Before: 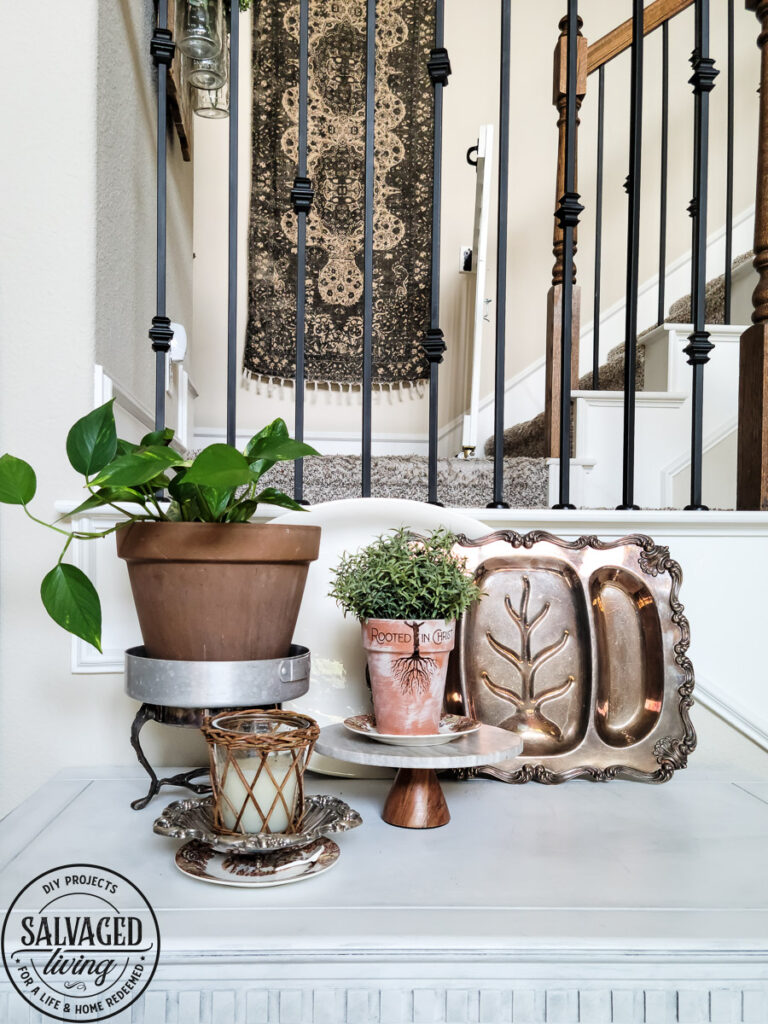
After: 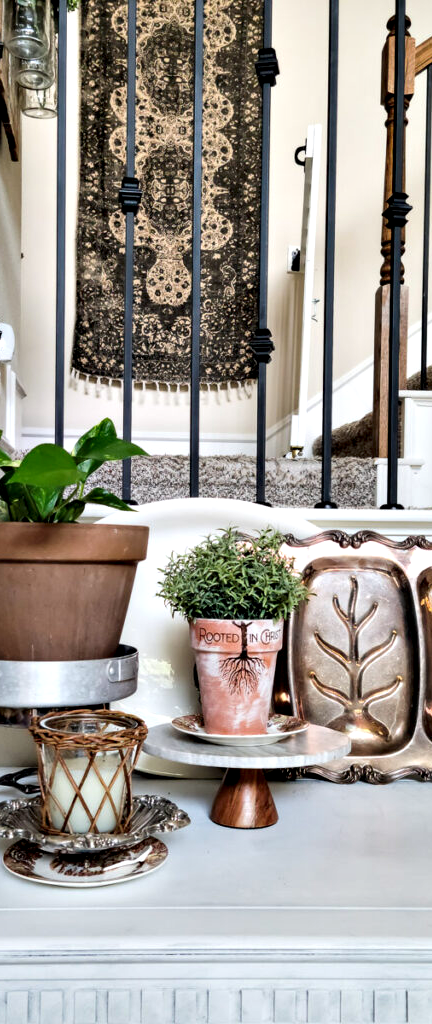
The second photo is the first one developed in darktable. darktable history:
crop and rotate: left 22.516%, right 21.234%
contrast equalizer: octaves 7, y [[0.528, 0.548, 0.563, 0.562, 0.546, 0.526], [0.55 ×6], [0 ×6], [0 ×6], [0 ×6]]
